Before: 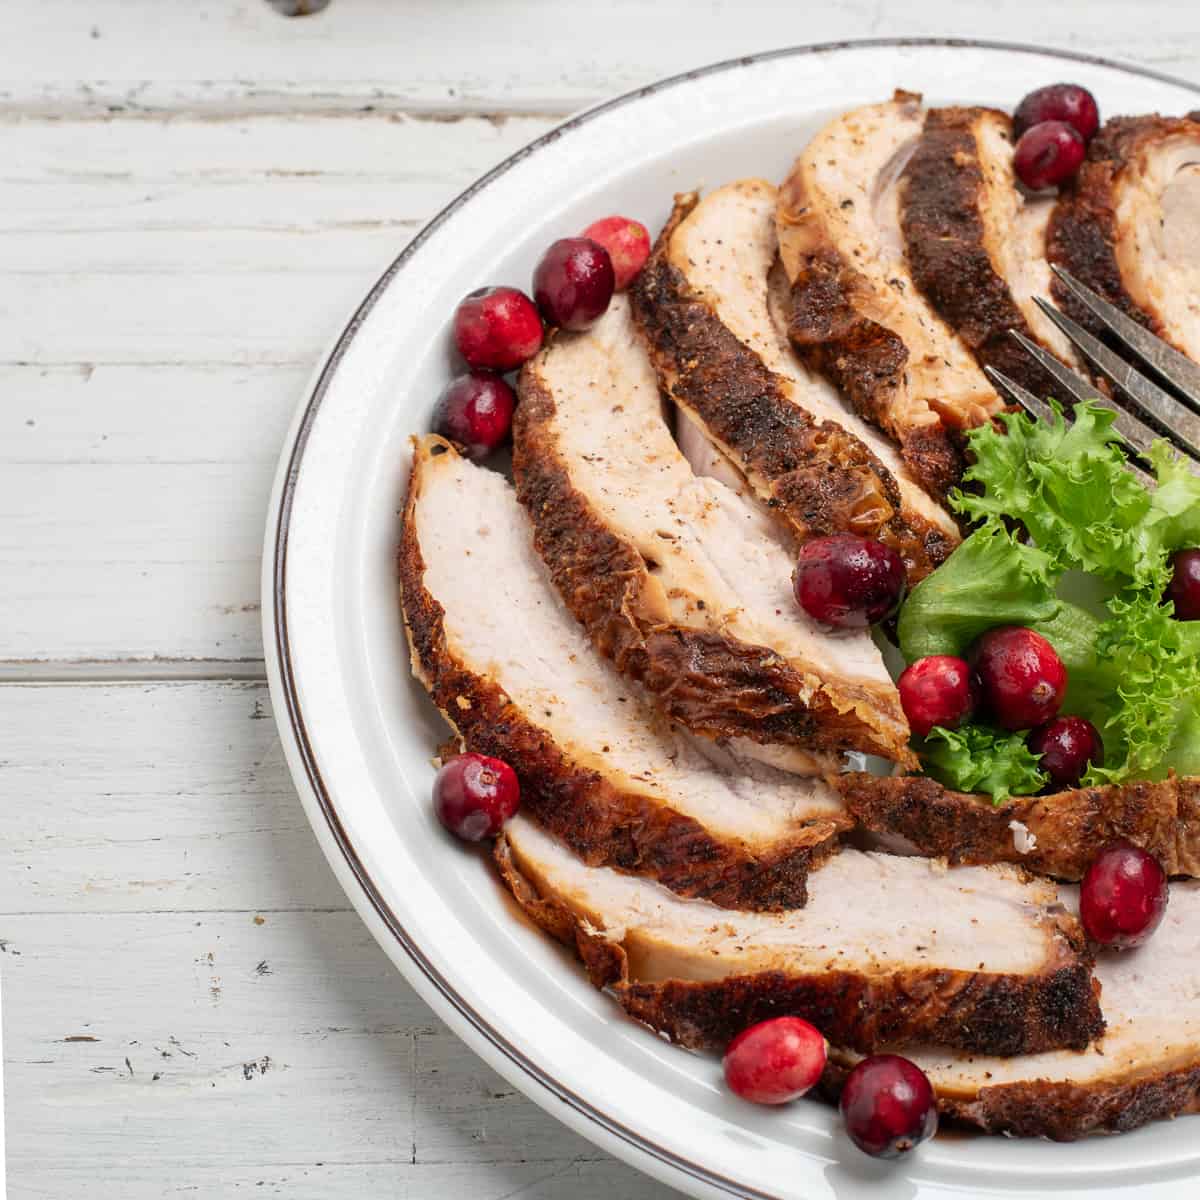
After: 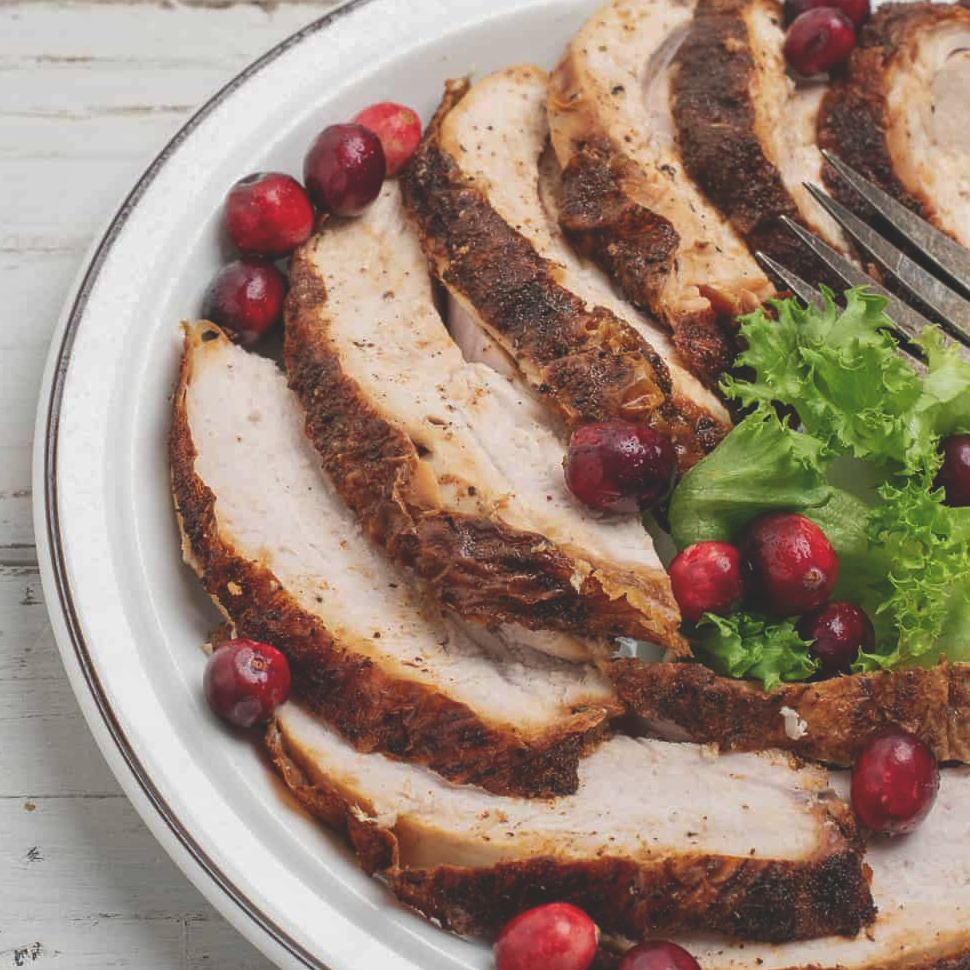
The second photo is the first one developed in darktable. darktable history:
exposure: black level correction -0.025, exposure -0.117 EV, compensate highlight preservation false
shadows and highlights: shadows 20.55, highlights -20.99, soften with gaussian
base curve: curves: ch0 [(0, 0) (0.74, 0.67) (1, 1)]
crop: left 19.159%, top 9.58%, bottom 9.58%
